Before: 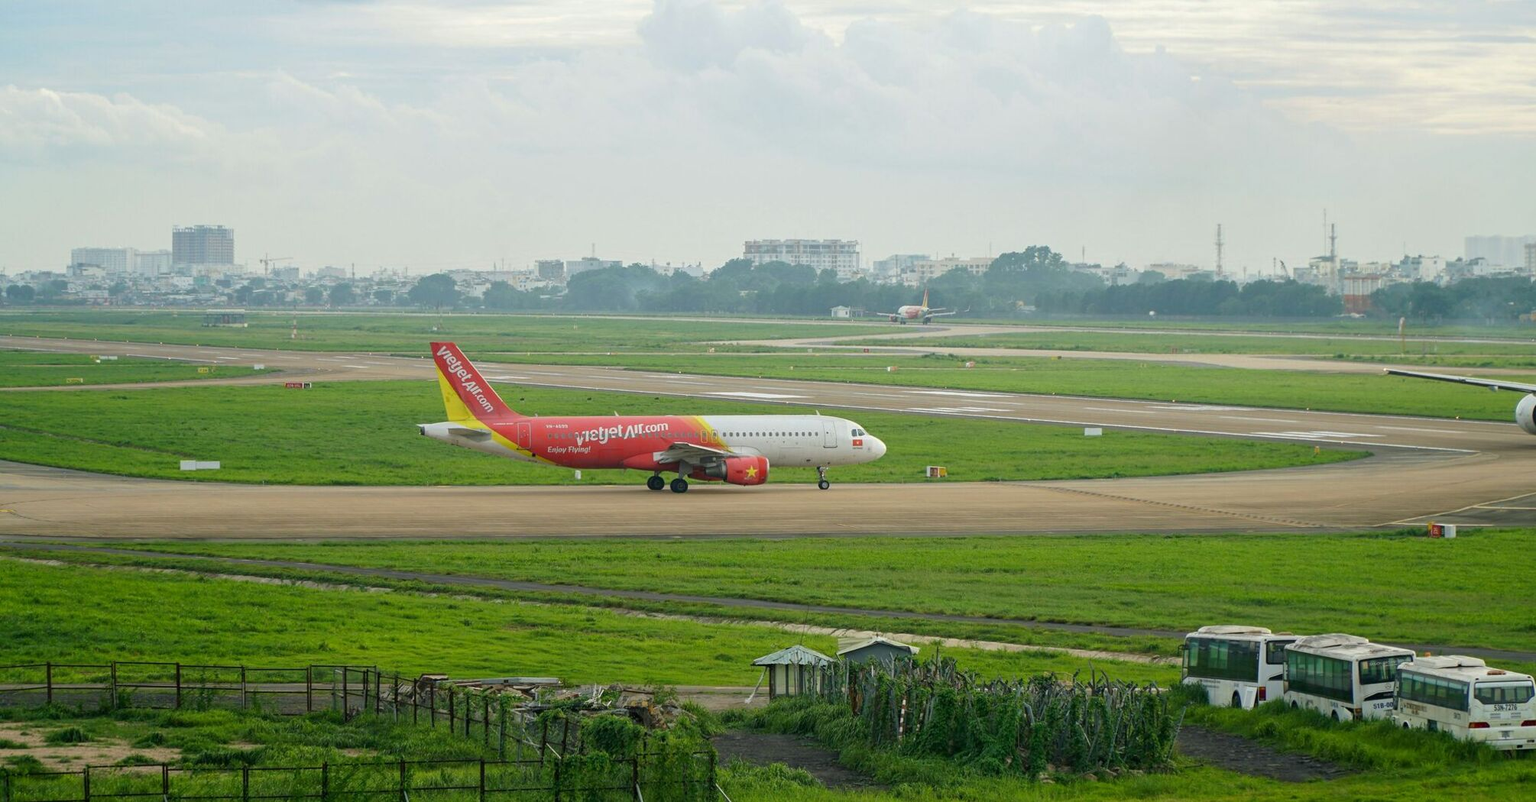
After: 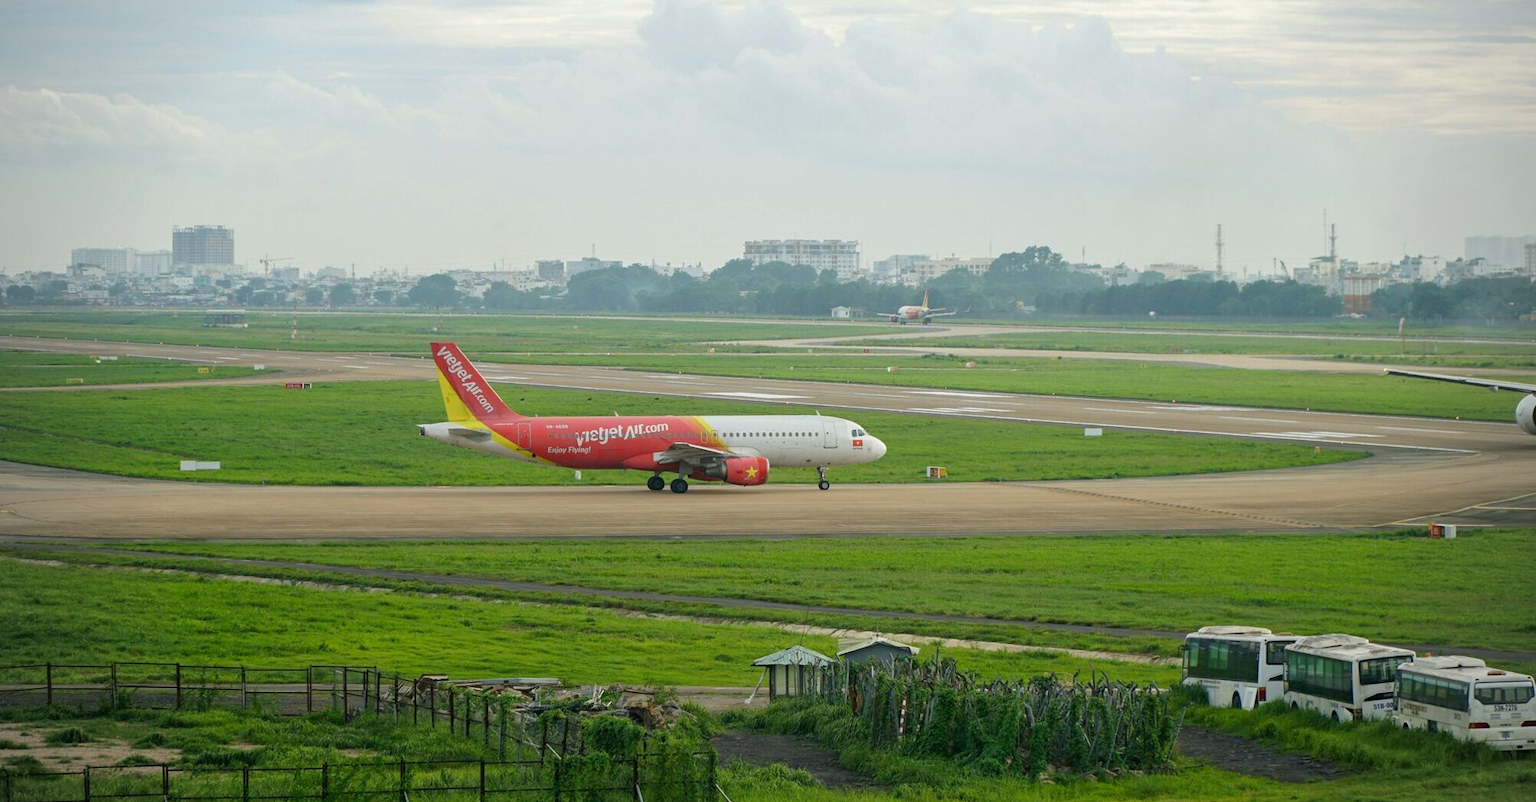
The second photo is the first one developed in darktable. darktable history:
color calibration: illuminant same as pipeline (D50), adaptation XYZ, x 0.345, y 0.358, temperature 5005.98 K
vignetting: on, module defaults
